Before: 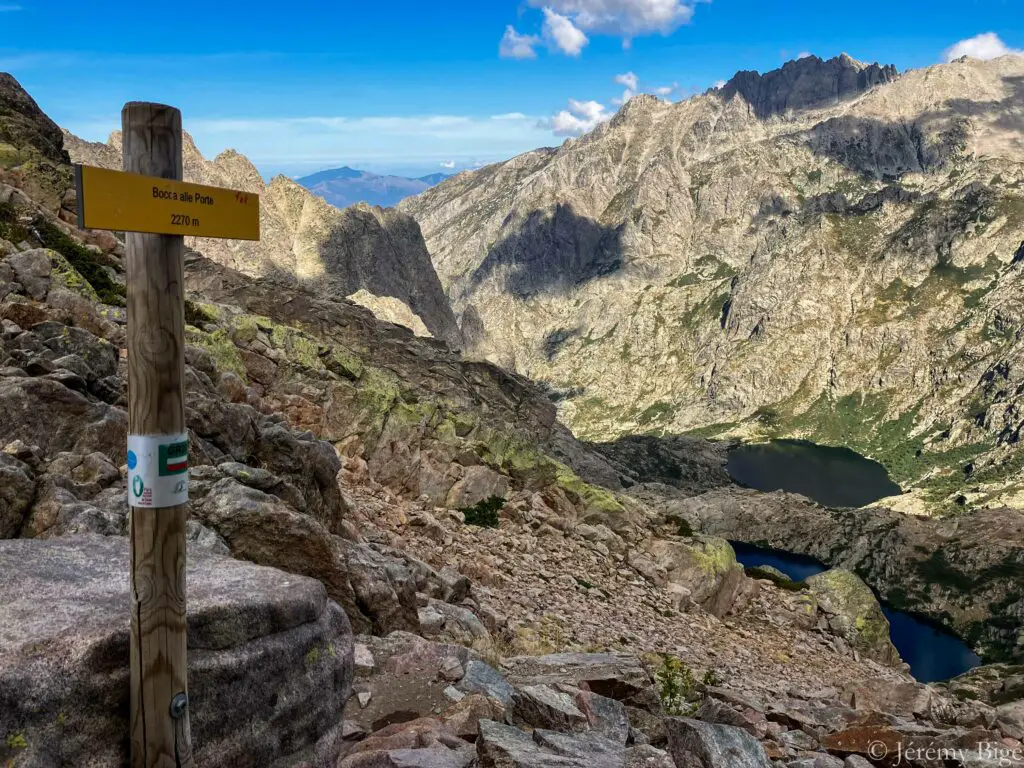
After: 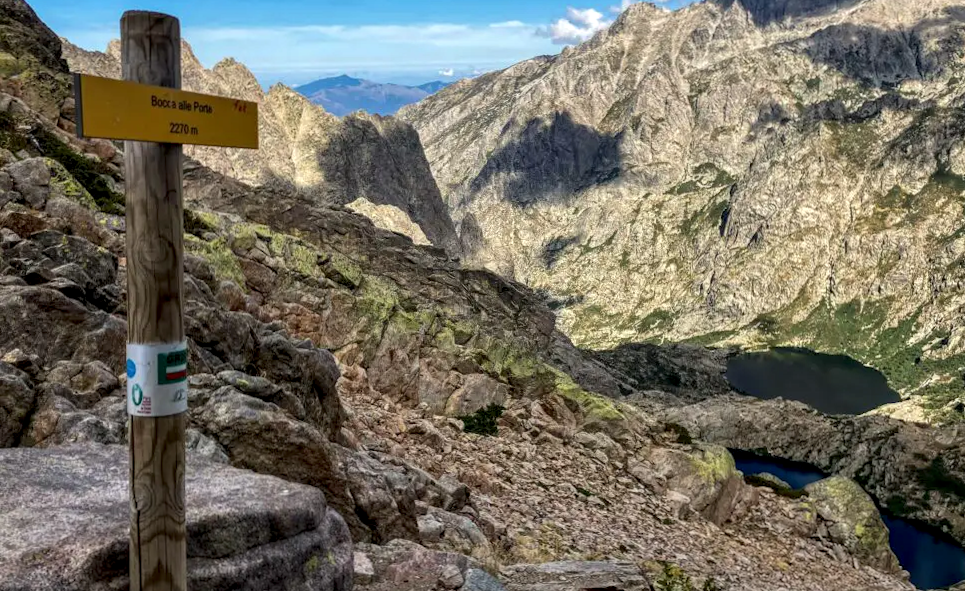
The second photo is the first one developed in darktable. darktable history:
local contrast: detail 130%
crop and rotate: angle 0.096°, top 11.904%, right 5.464%, bottom 10.916%
